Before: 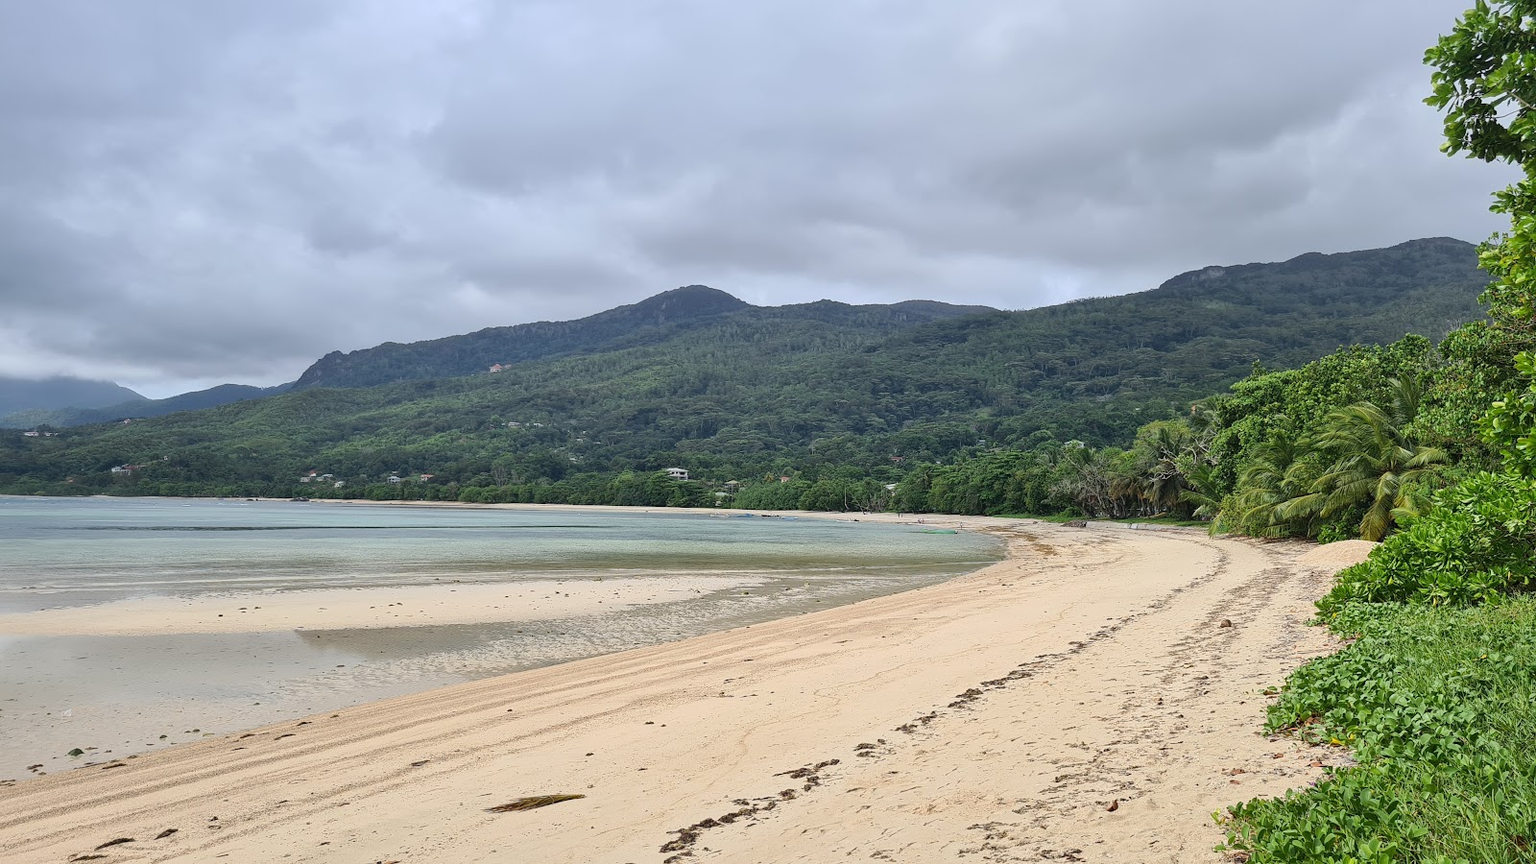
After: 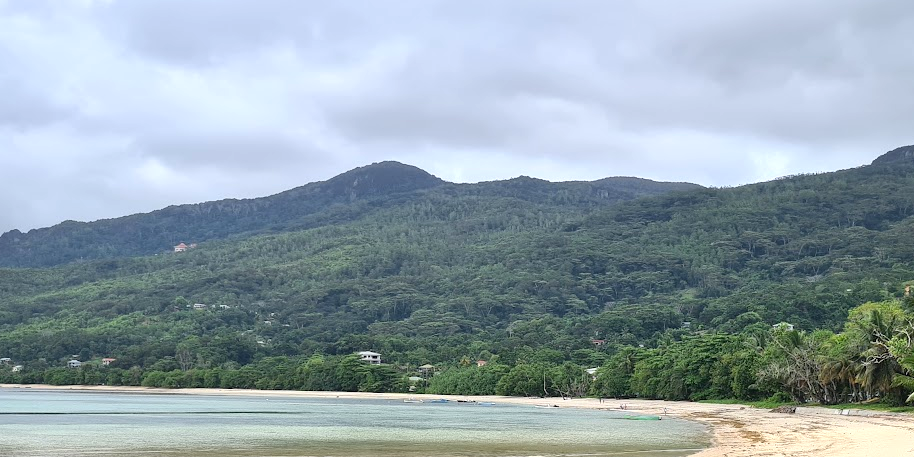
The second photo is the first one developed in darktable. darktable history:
crop: left 21%, top 15.132%, right 21.873%, bottom 34.022%
exposure: black level correction 0.001, exposure 0.5 EV, compensate exposure bias true, compensate highlight preservation false
